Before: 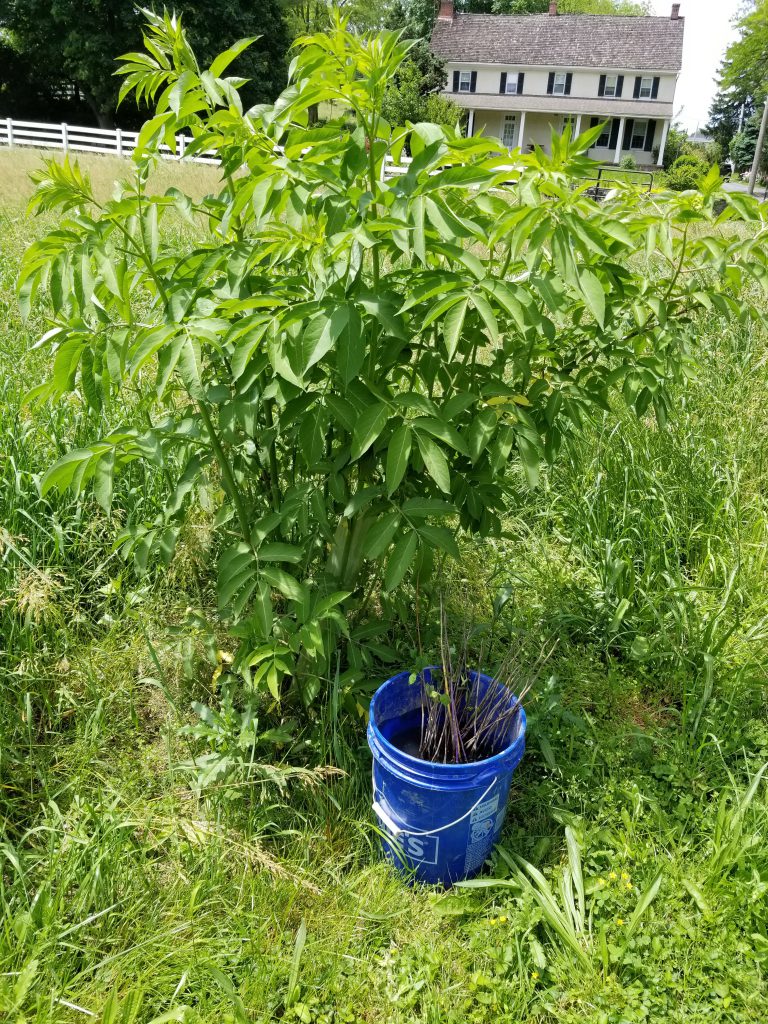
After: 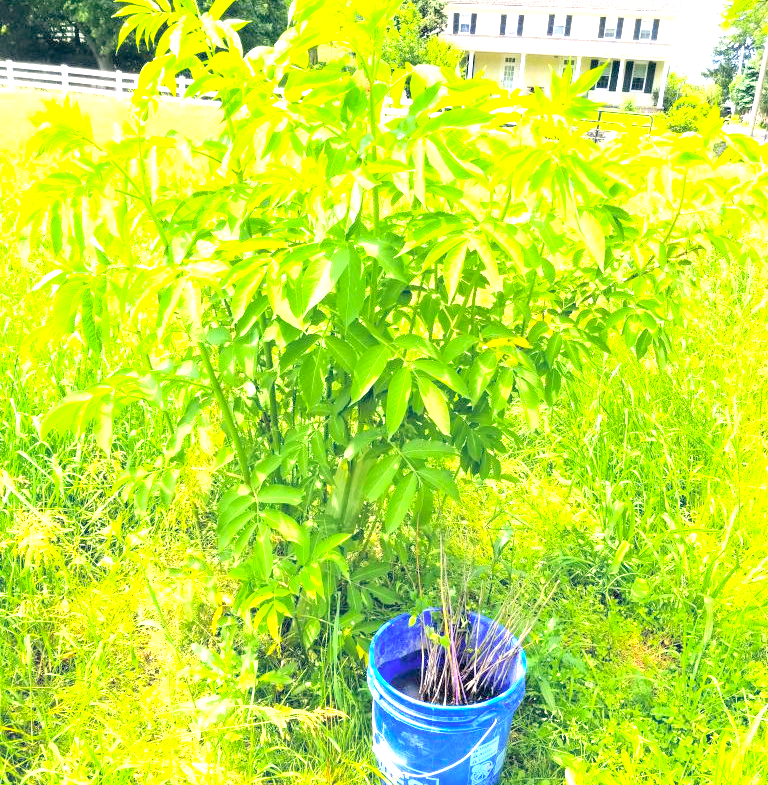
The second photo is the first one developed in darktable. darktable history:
exposure: exposure 2.25 EV, compensate highlight preservation false
crop: top 5.667%, bottom 17.637%
contrast brightness saturation: contrast 0.1, brightness 0.3, saturation 0.14
color balance rgb: shadows lift › hue 87.51°, highlights gain › chroma 1.35%, highlights gain › hue 55.1°, global offset › chroma 0.13%, global offset › hue 253.66°, perceptual saturation grading › global saturation 16.38%
